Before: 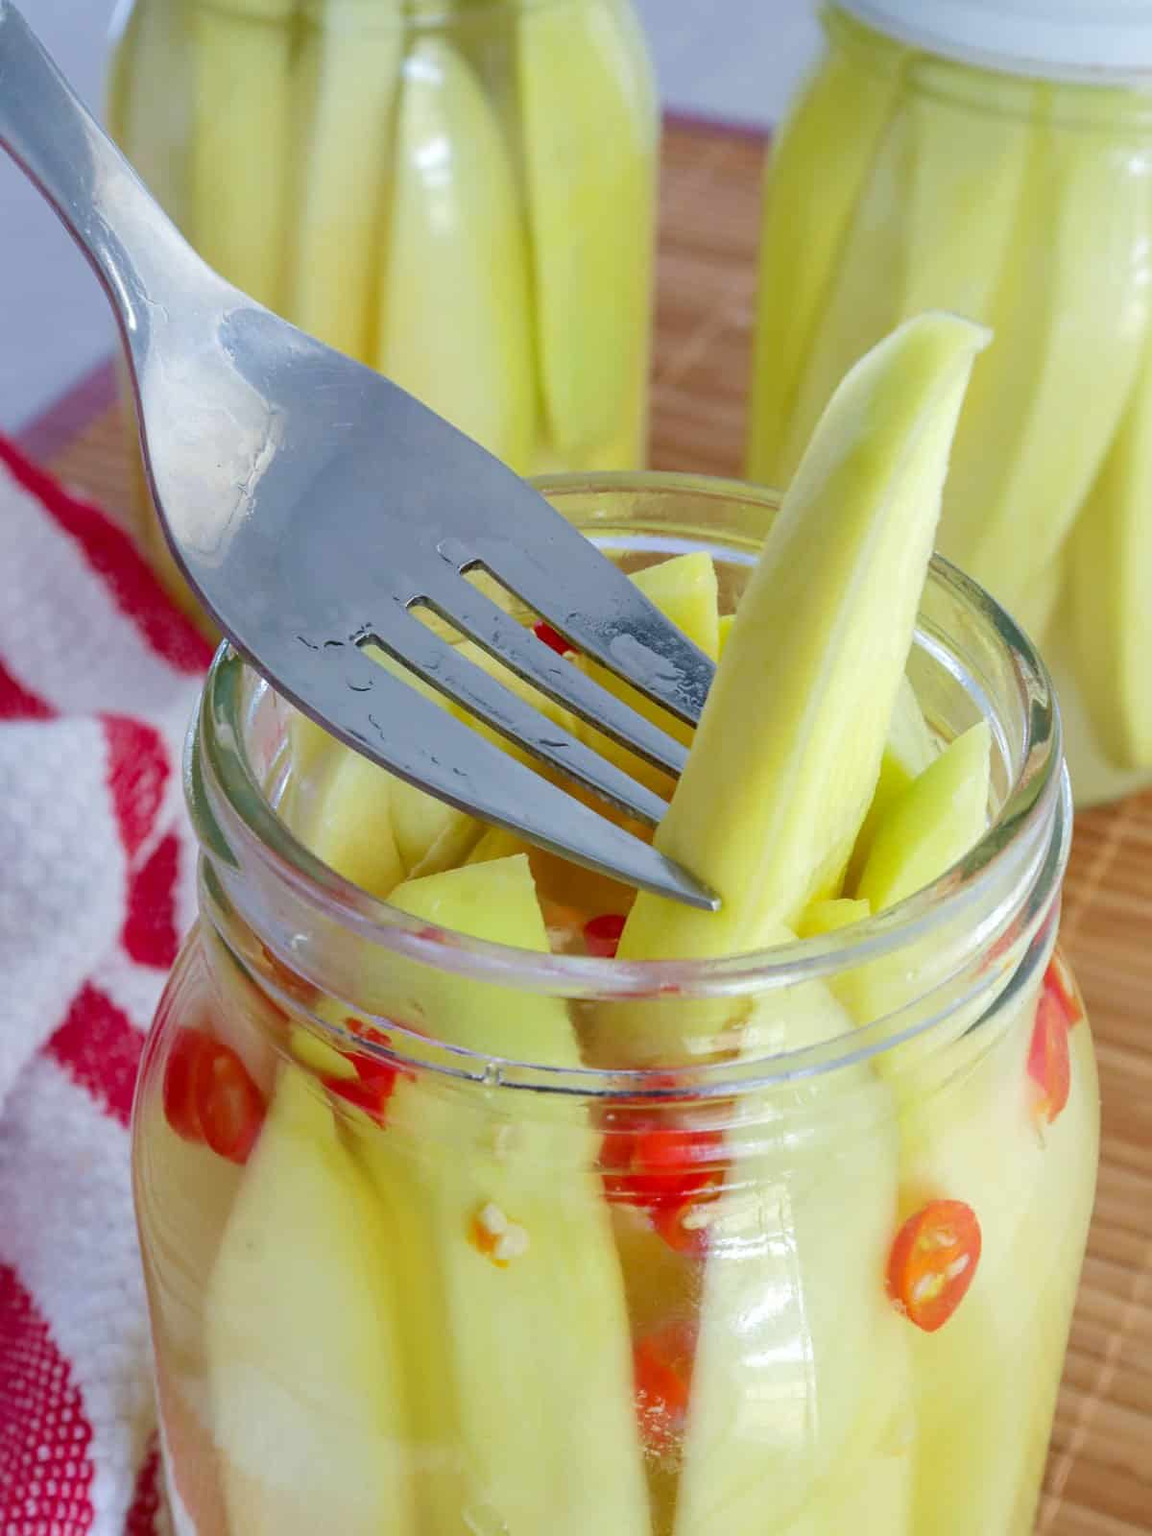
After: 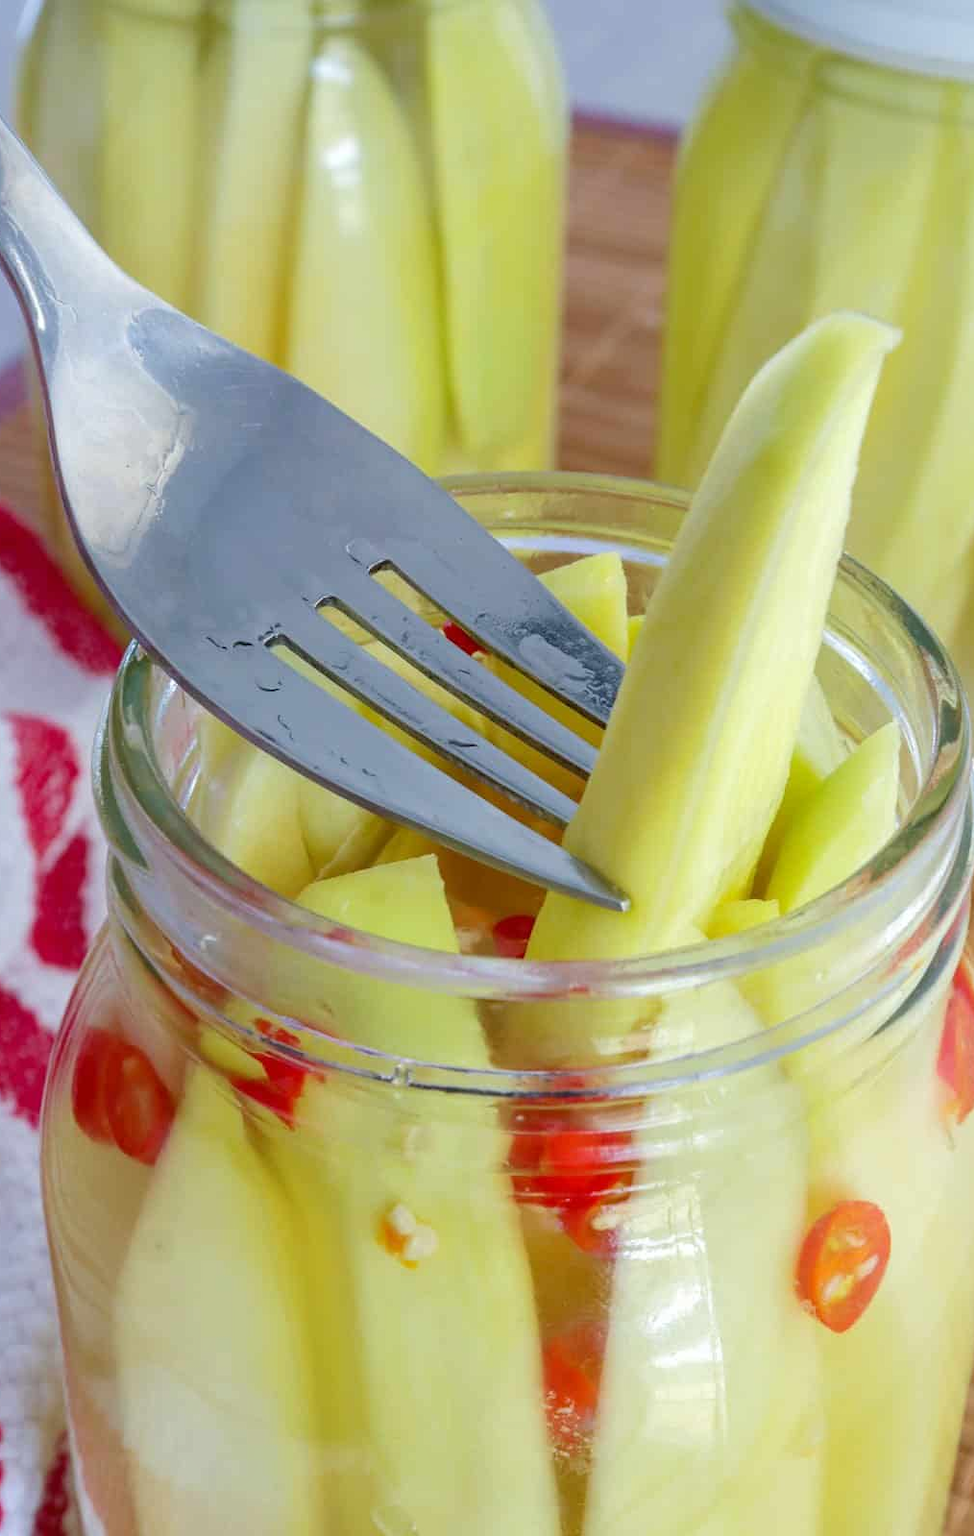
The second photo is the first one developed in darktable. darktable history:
tone equalizer: on, module defaults
crop: left 7.987%, right 7.442%
